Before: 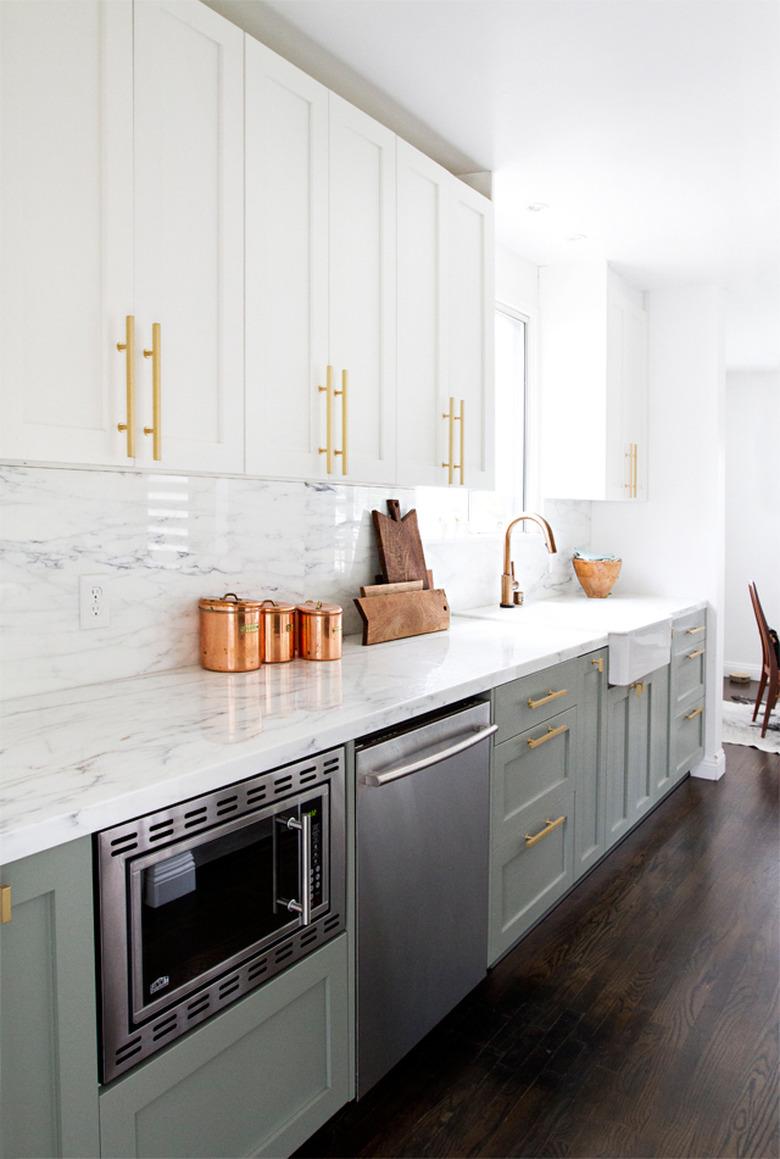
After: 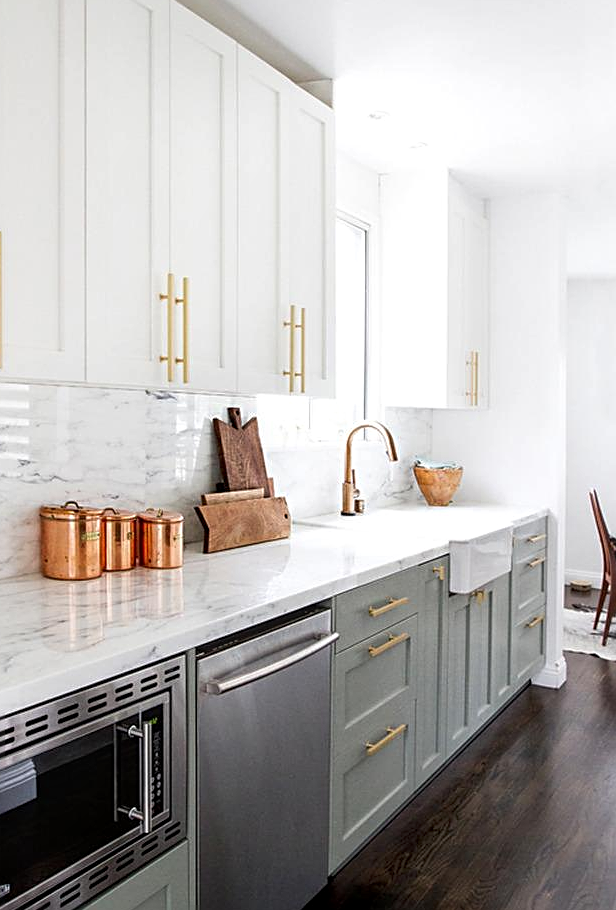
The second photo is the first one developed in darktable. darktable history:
local contrast: on, module defaults
crop and rotate: left 20.479%, top 7.941%, right 0.503%, bottom 13.542%
sharpen: amount 0.492
